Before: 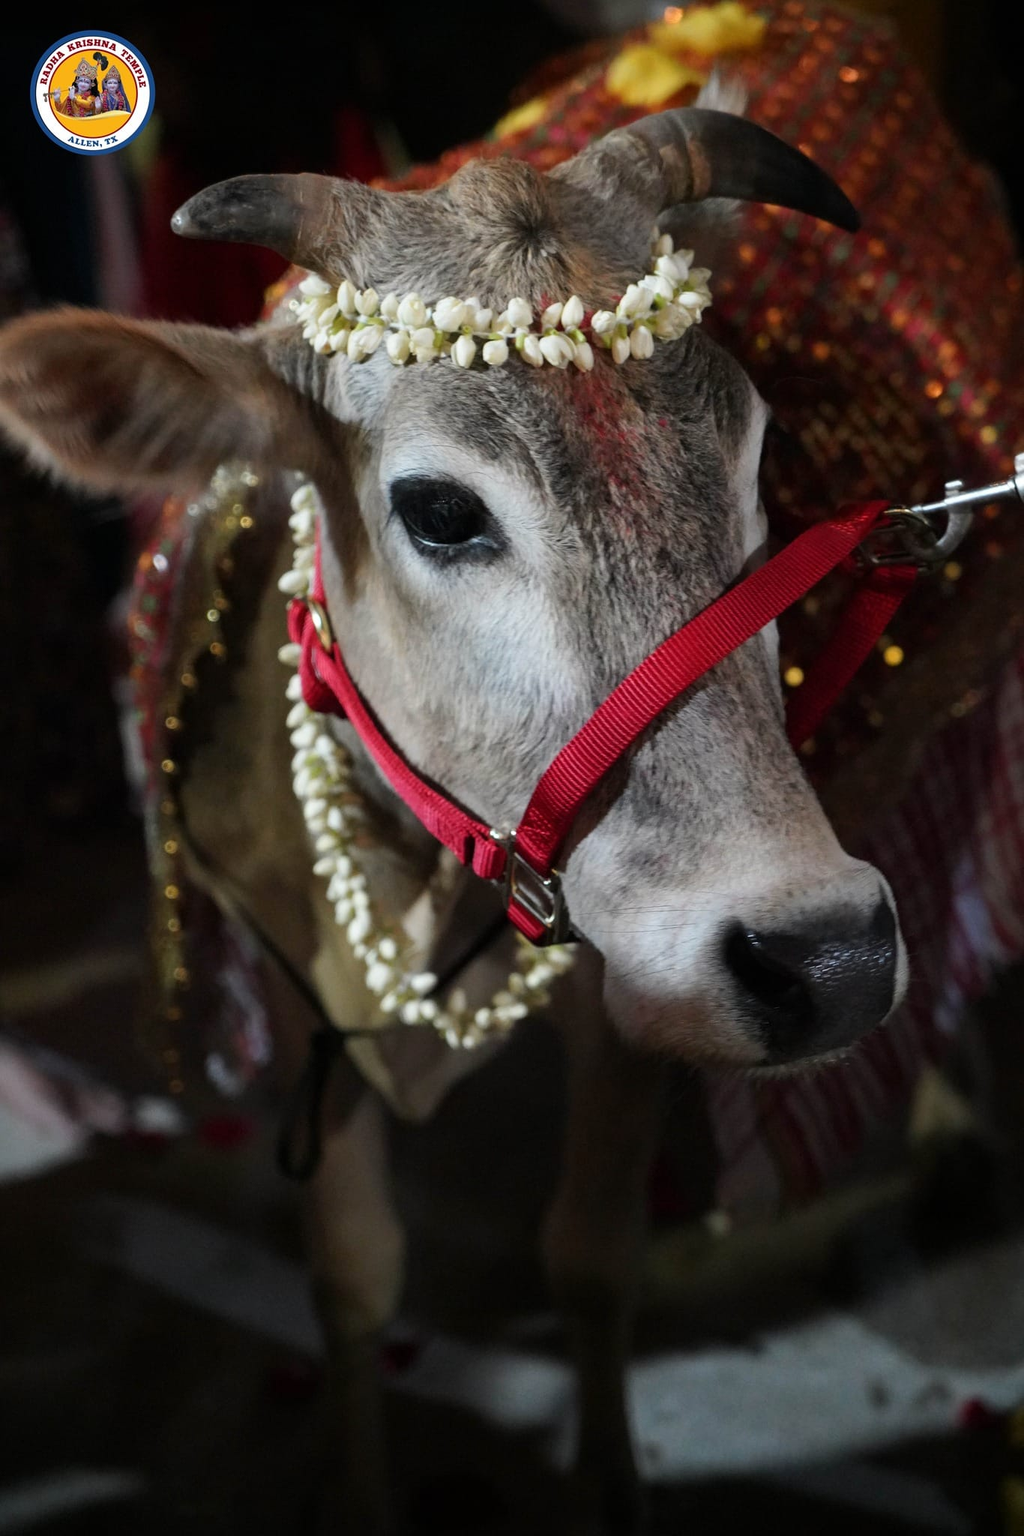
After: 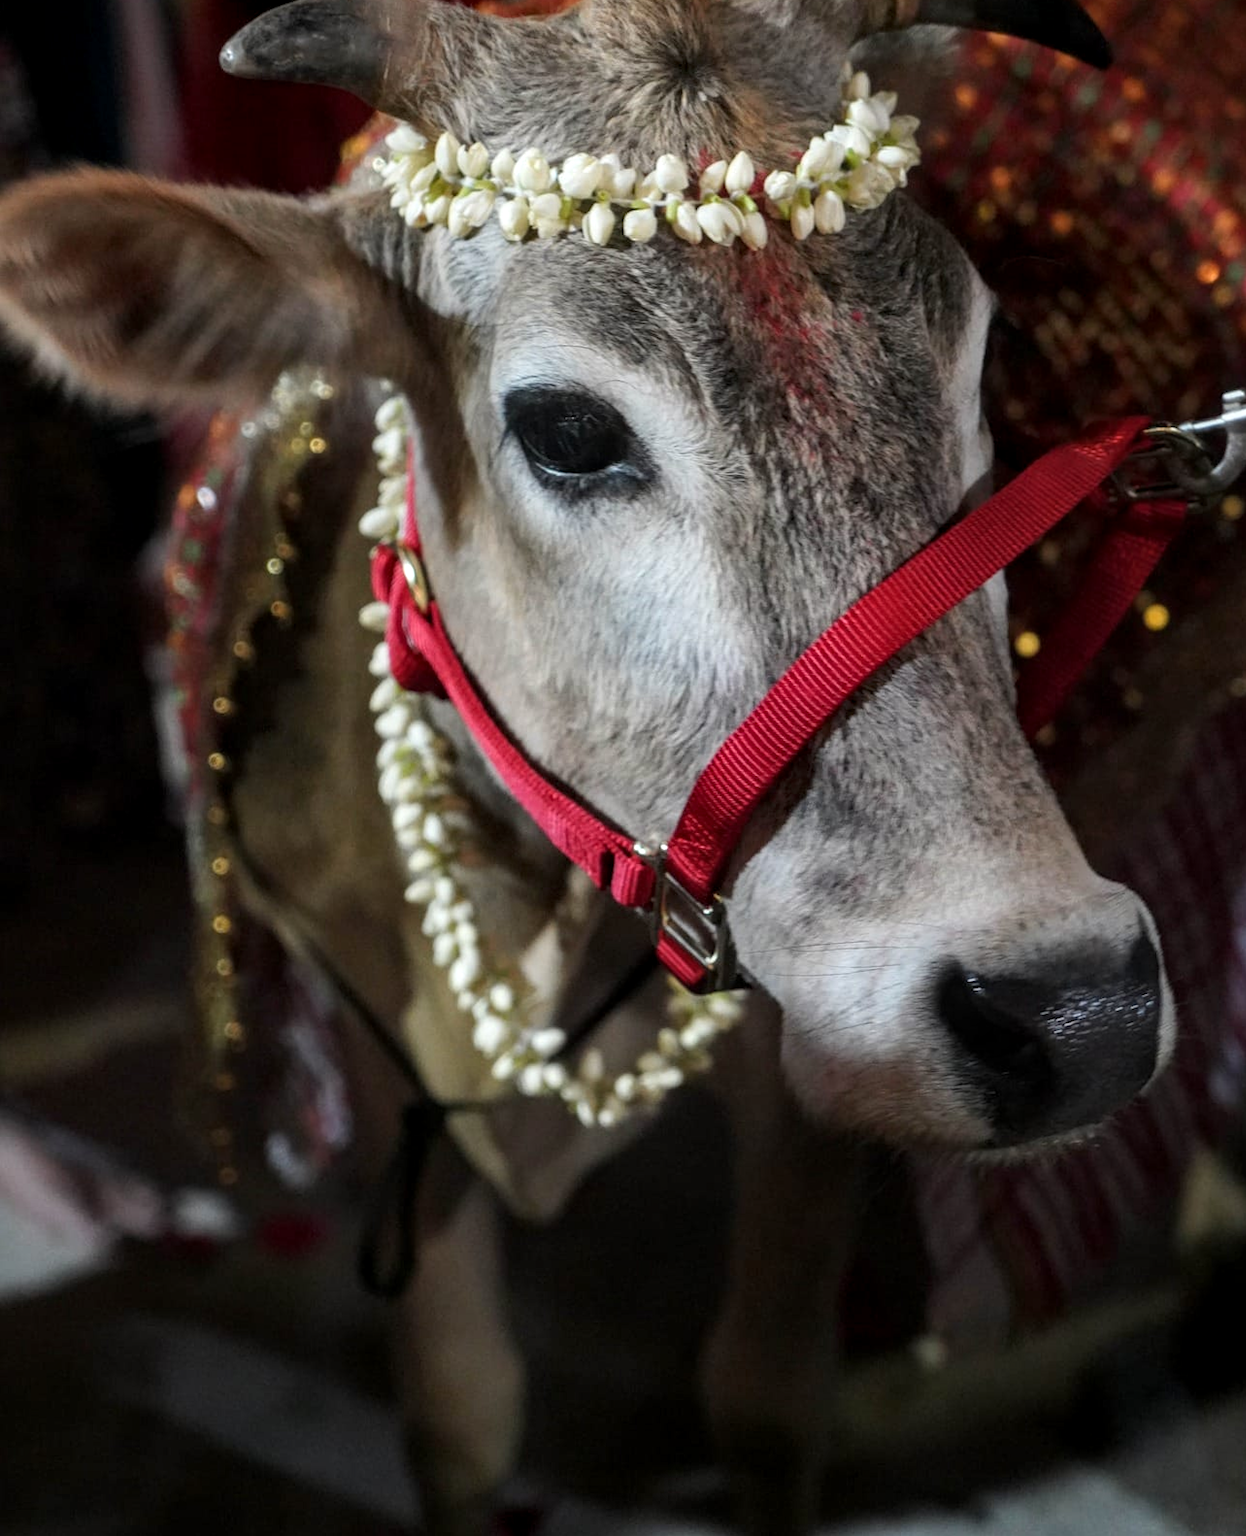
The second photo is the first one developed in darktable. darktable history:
local contrast: on, module defaults
crop and rotate: angle 0.074°, top 11.572%, right 5.799%, bottom 10.991%
exposure: exposure 0.08 EV, compensate highlight preservation false
